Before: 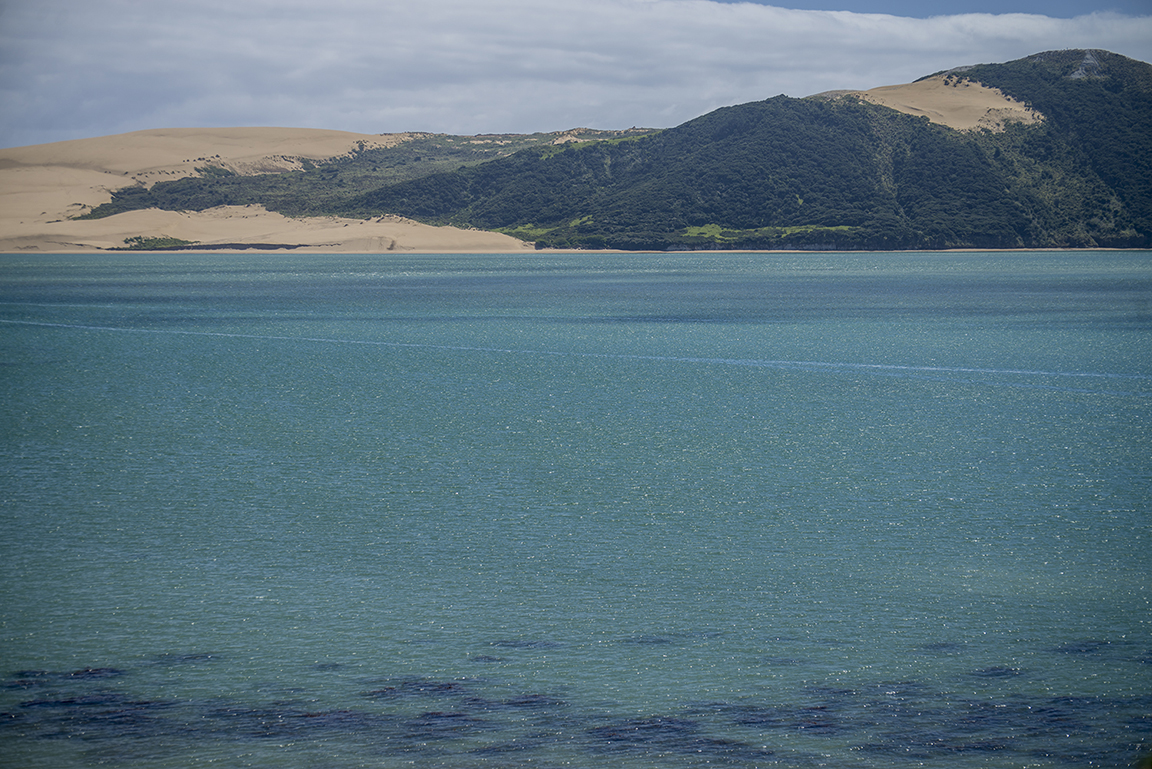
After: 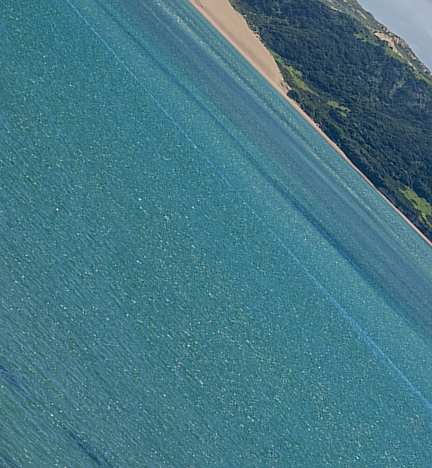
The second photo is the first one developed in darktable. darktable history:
sharpen: amount 0.206
crop and rotate: angle -45.49°, top 16.702%, right 0.937%, bottom 11.609%
